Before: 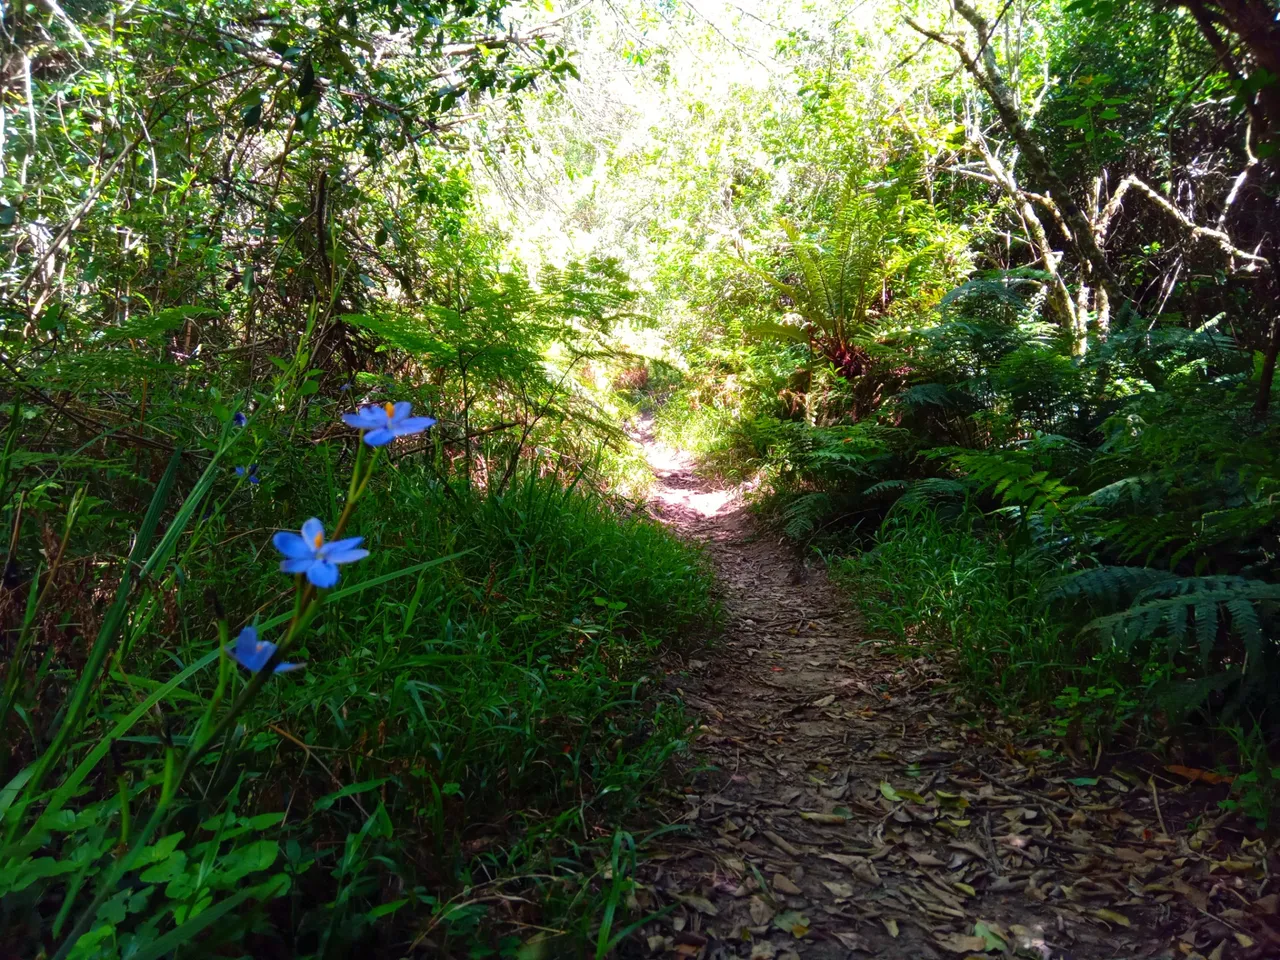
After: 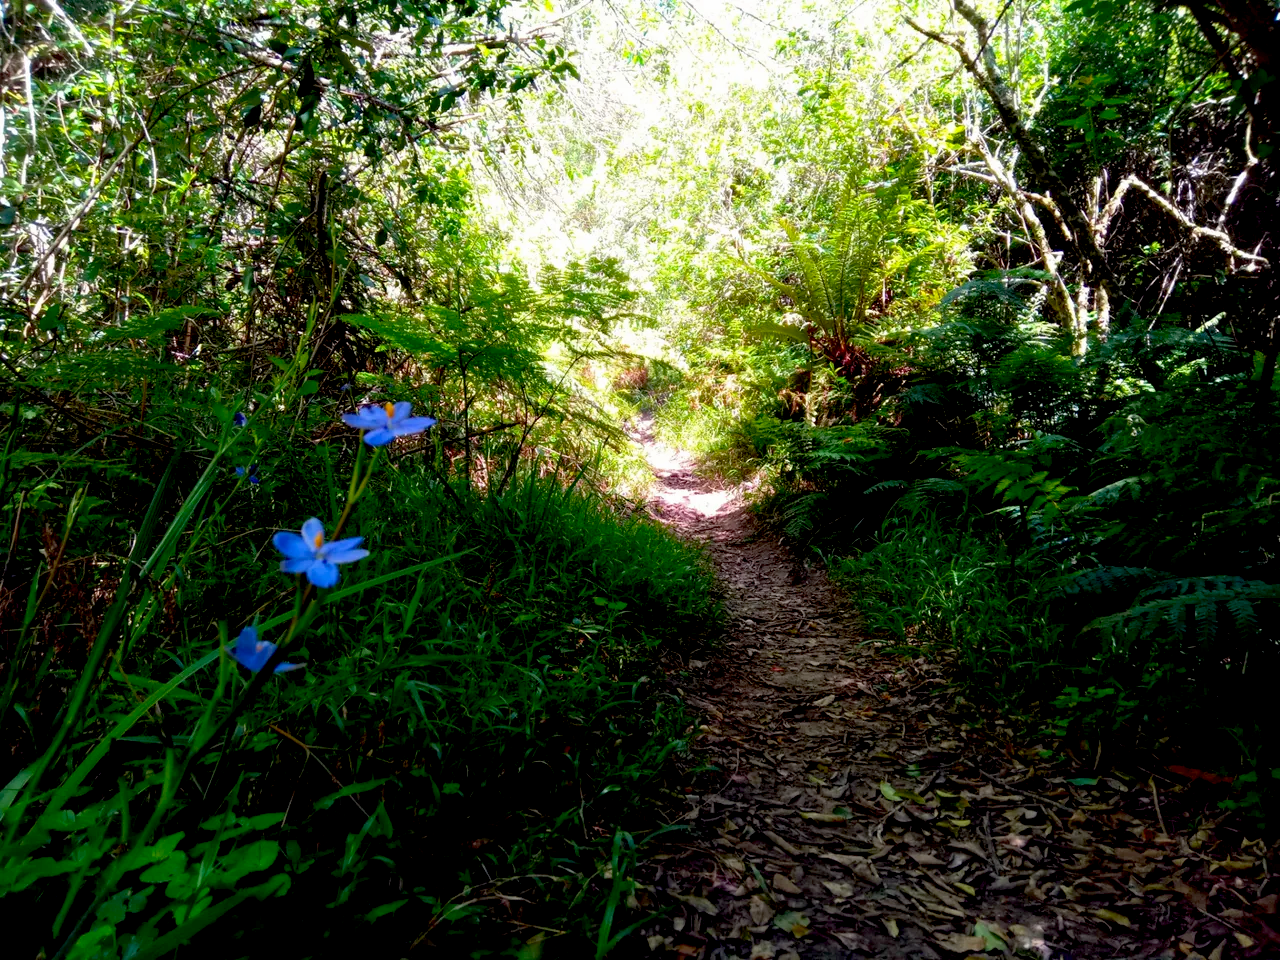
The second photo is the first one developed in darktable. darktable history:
exposure: black level correction 0.018, exposure -0.008 EV, compensate highlight preservation false
